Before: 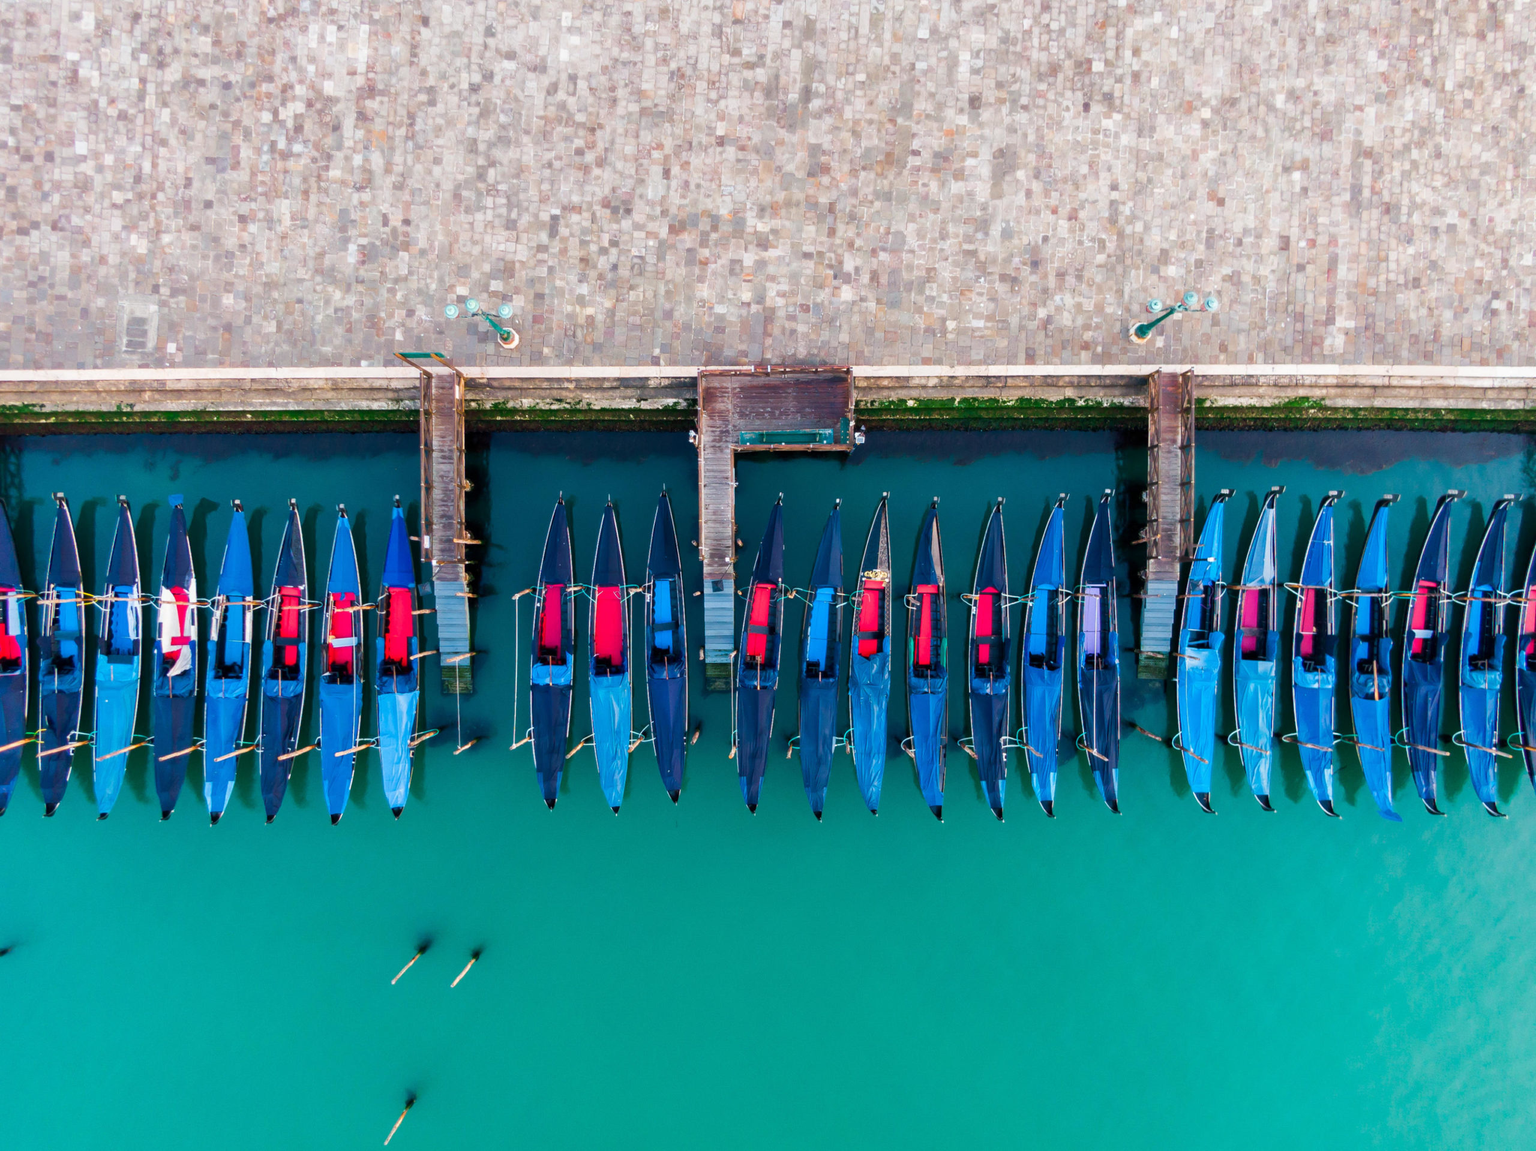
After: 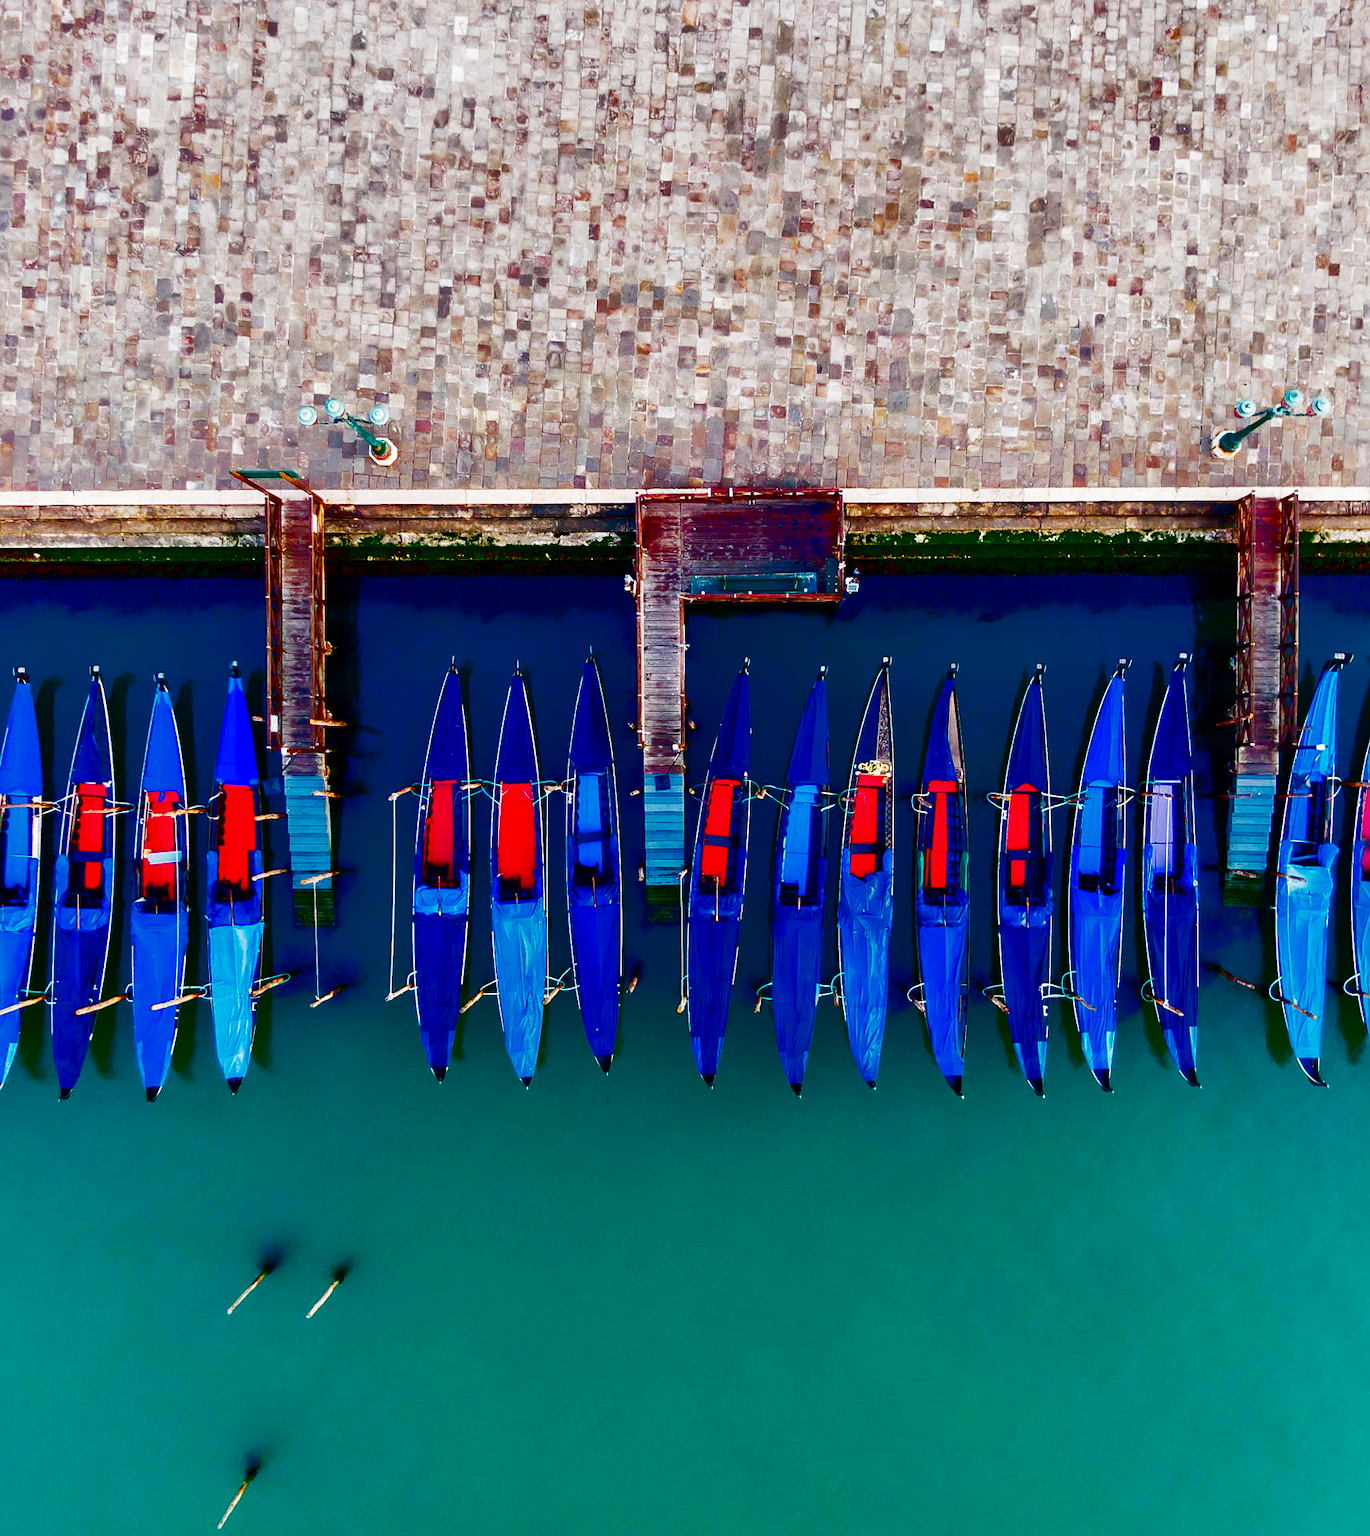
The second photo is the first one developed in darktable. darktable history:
shadows and highlights: shadows 5.87, soften with gaussian
crop and rotate: left 14.433%, right 18.71%
sharpen: radius 0.978, amount 0.602
base curve: curves: ch0 [(0, 0) (0.028, 0.03) (0.121, 0.232) (0.46, 0.748) (0.859, 0.968) (1, 1)], preserve colors none
contrast brightness saturation: brightness -0.989, saturation 0.994
